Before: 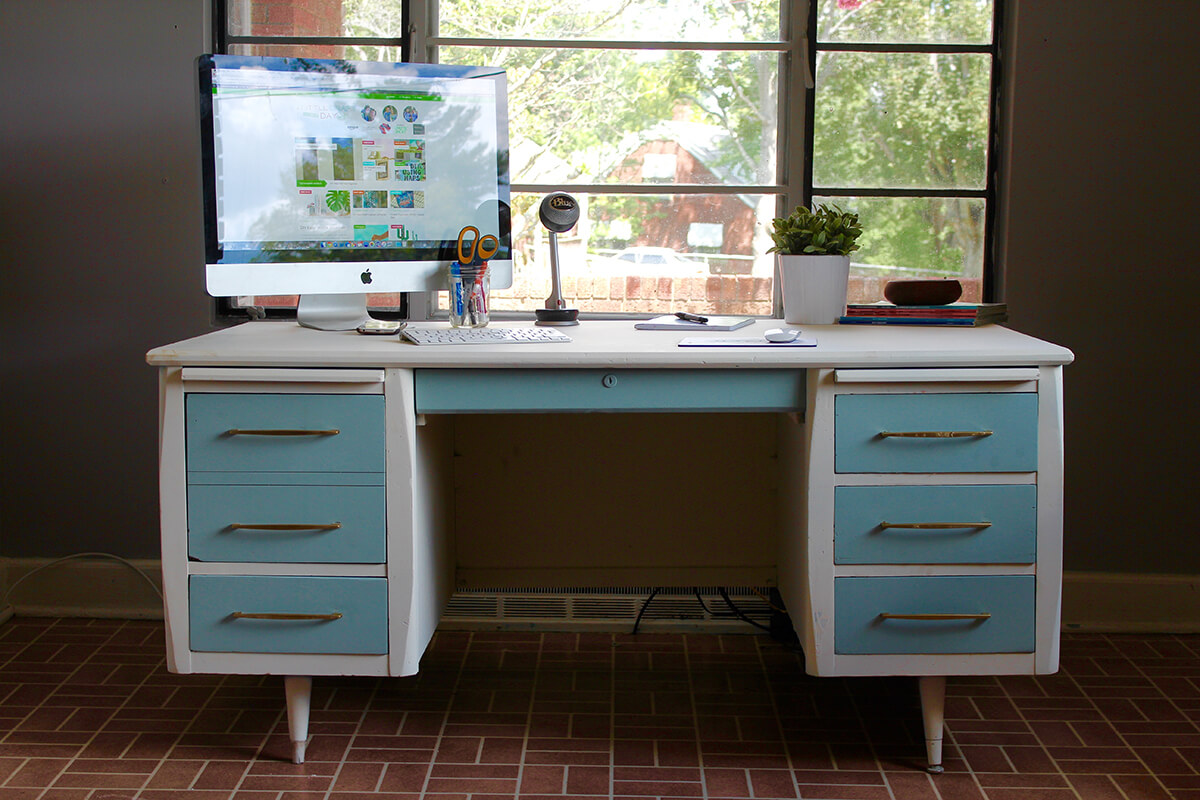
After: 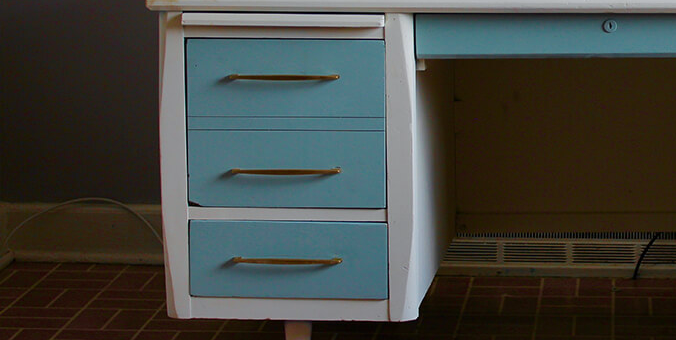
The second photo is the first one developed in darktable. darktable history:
white balance: red 0.986, blue 1.01
color contrast: green-magenta contrast 1.1, blue-yellow contrast 1.1, unbound 0
crop: top 44.483%, right 43.593%, bottom 12.892%
